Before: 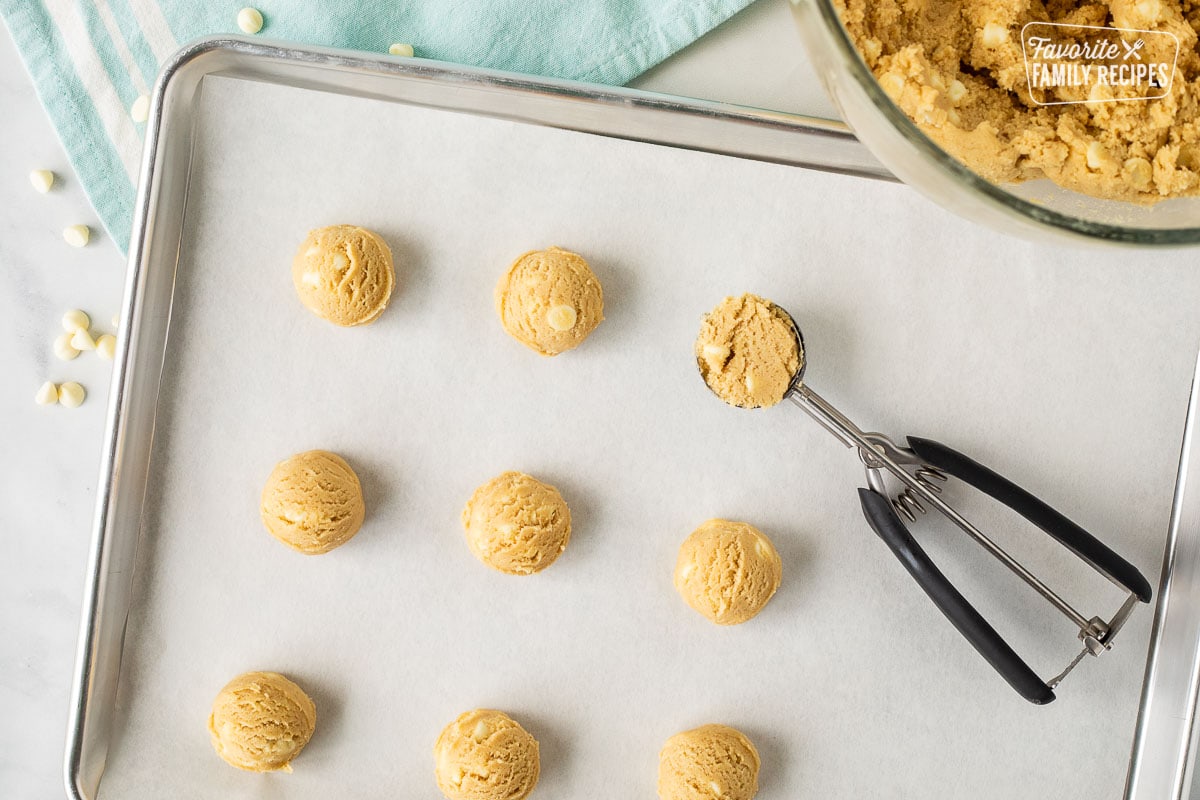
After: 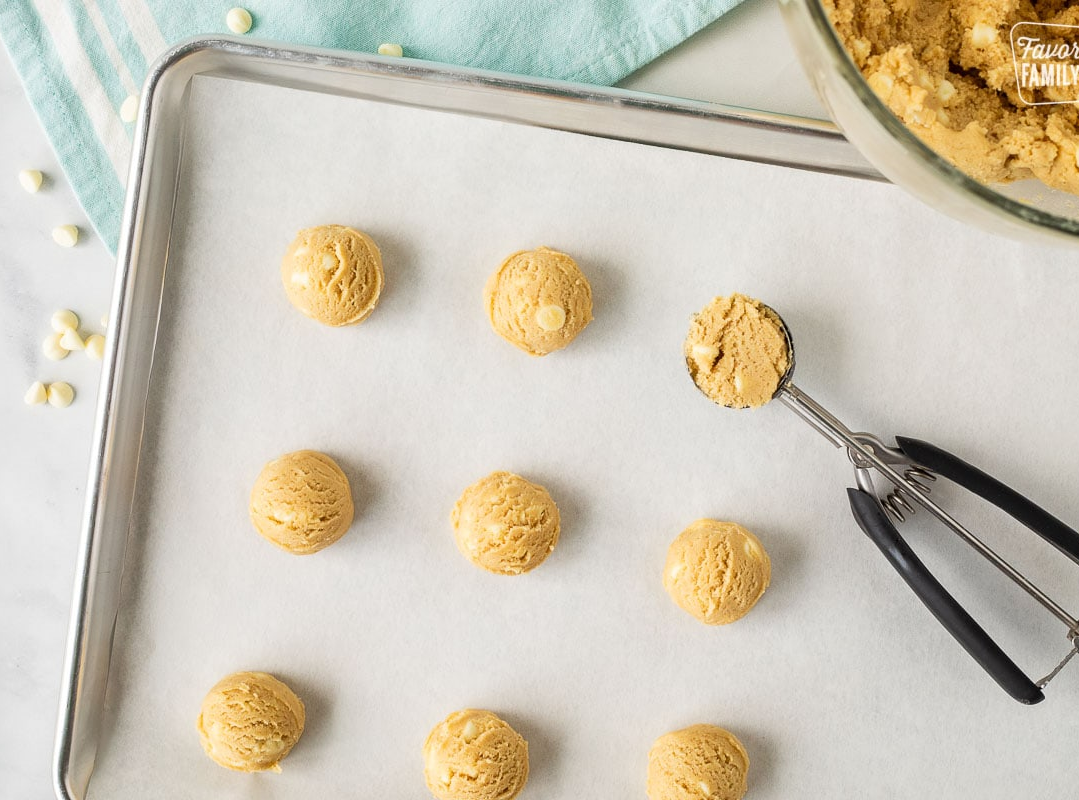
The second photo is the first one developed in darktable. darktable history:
crop and rotate: left 0.93%, right 9.115%
